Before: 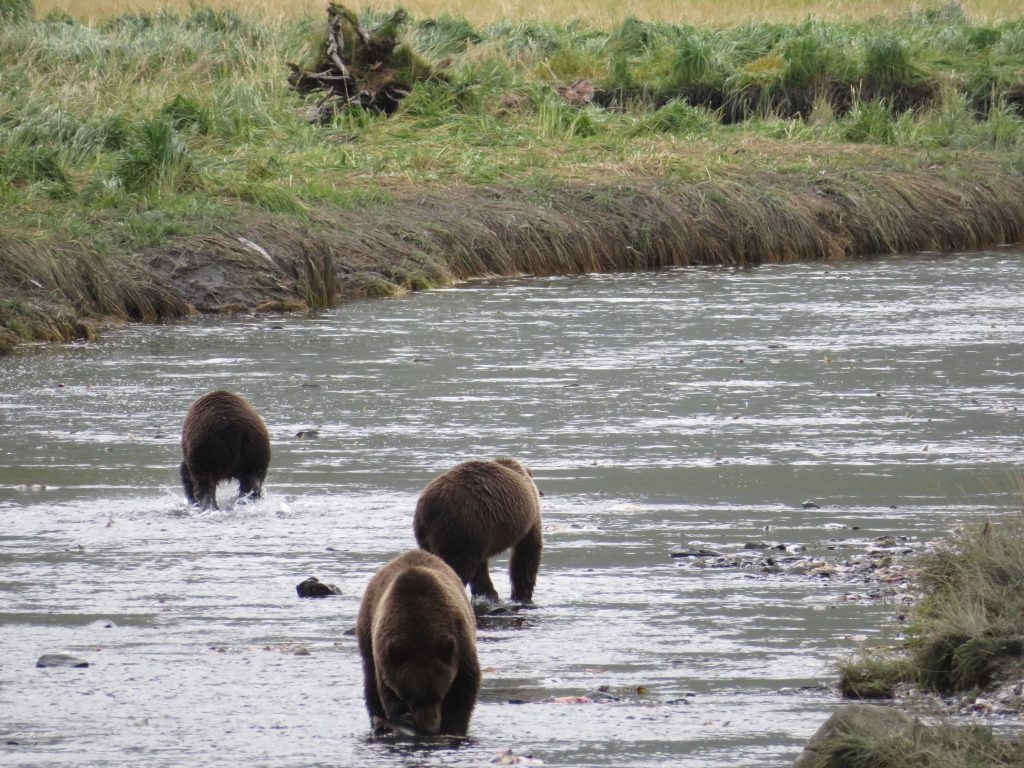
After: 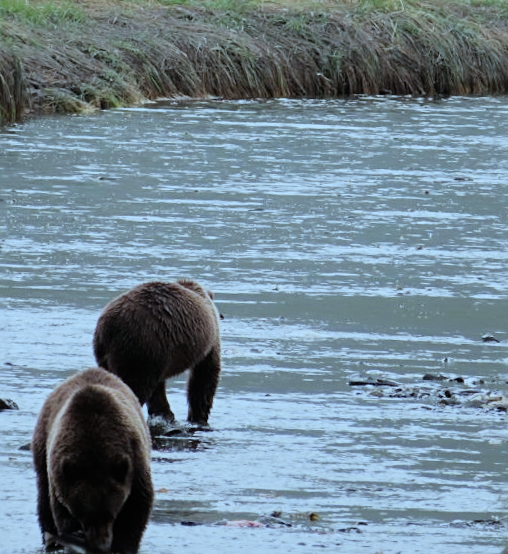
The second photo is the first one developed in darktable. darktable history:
exposure: compensate highlight preservation false
crop: left 31.379%, top 24.658%, right 20.326%, bottom 6.628%
tone equalizer: on, module defaults
sharpen: radius 2.529, amount 0.323
color correction: highlights a* -9.73, highlights b* -21.22
rotate and perspective: rotation 2.27°, automatic cropping off
filmic rgb: black relative exposure -7.65 EV, white relative exposure 4.56 EV, hardness 3.61, contrast 1.106
